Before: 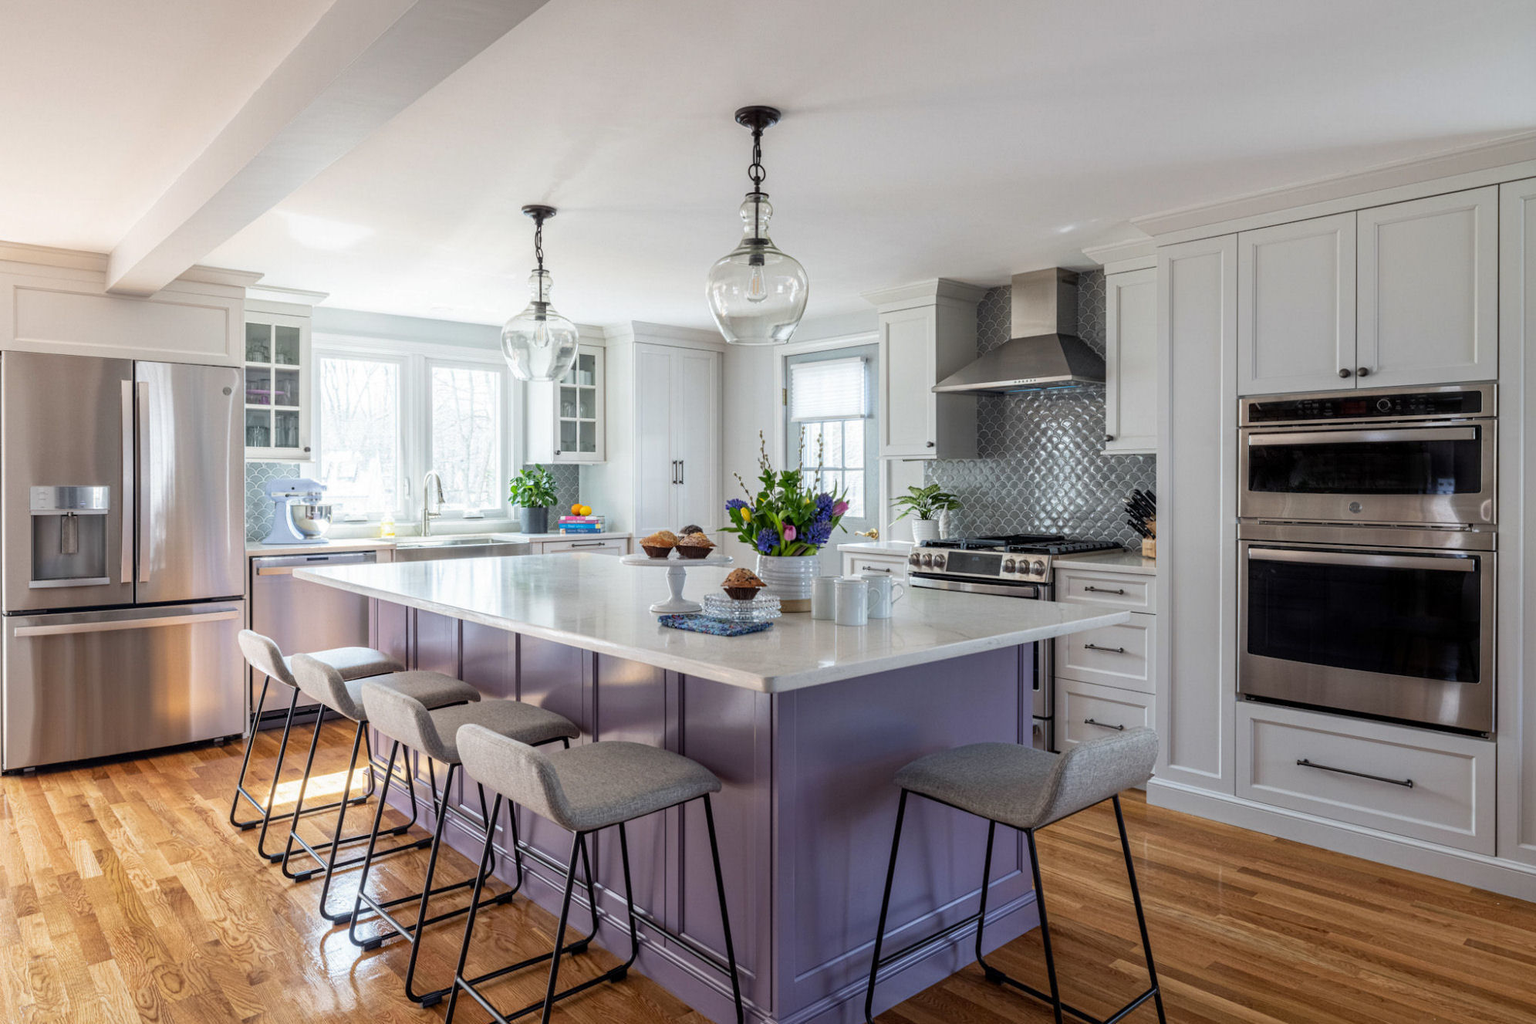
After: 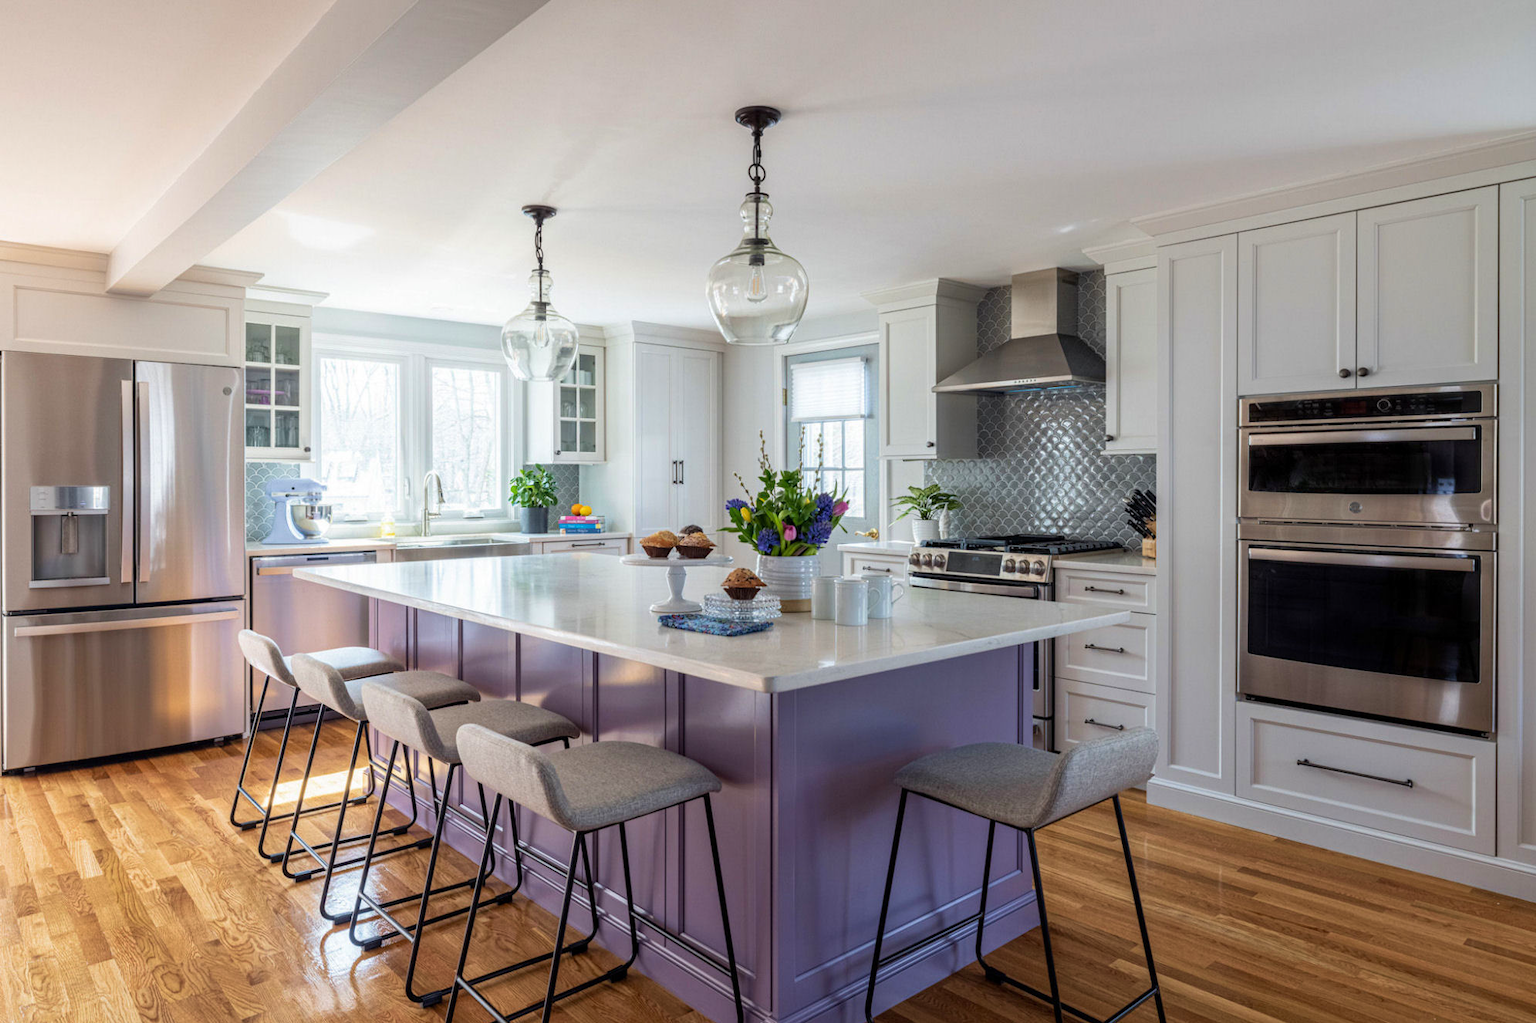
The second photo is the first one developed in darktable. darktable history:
velvia: strength 24.76%
